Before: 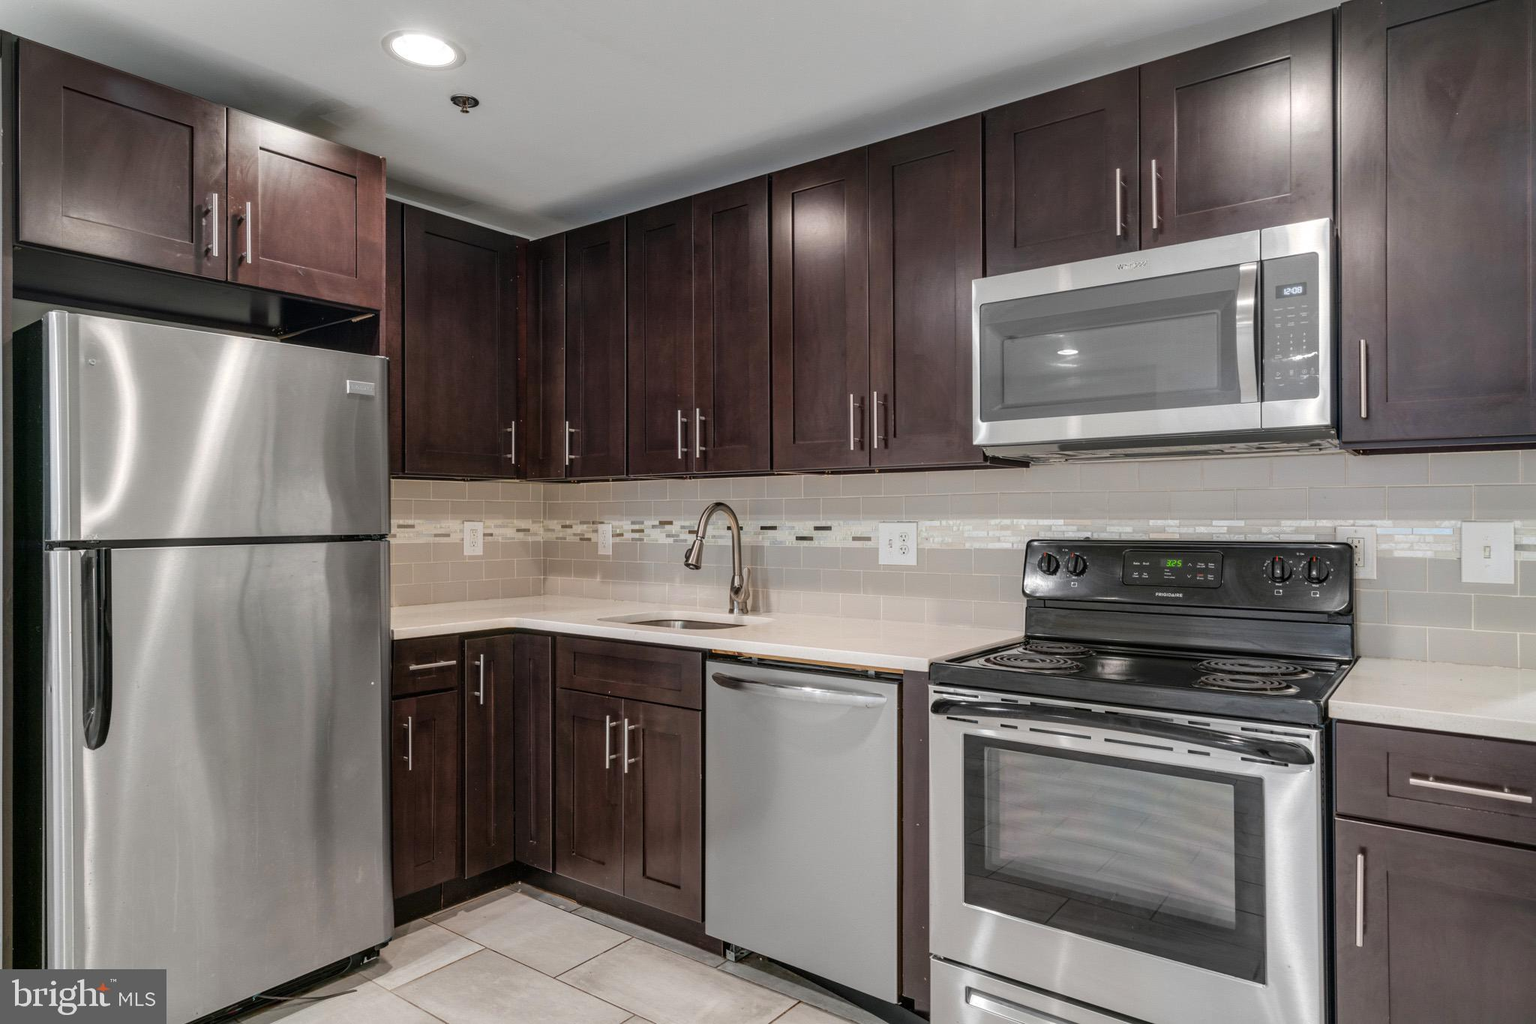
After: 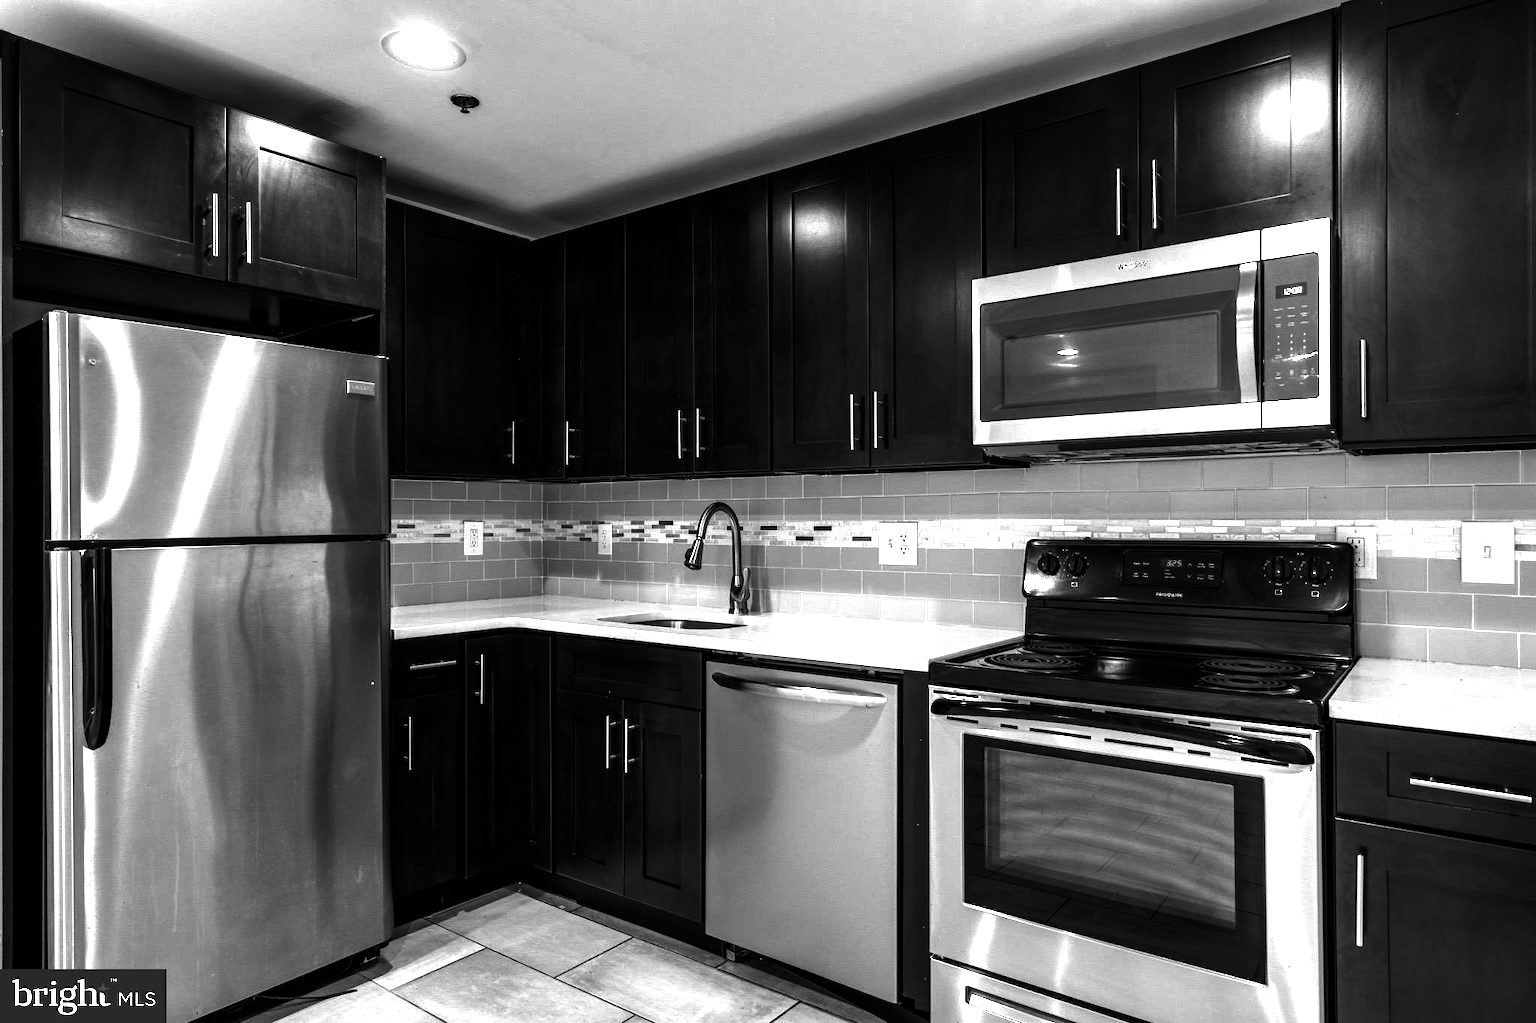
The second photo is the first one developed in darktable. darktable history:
contrast brightness saturation: contrast 0.02, brightness -0.996, saturation -0.982
exposure: black level correction 0, exposure 0.951 EV, compensate highlight preservation false
